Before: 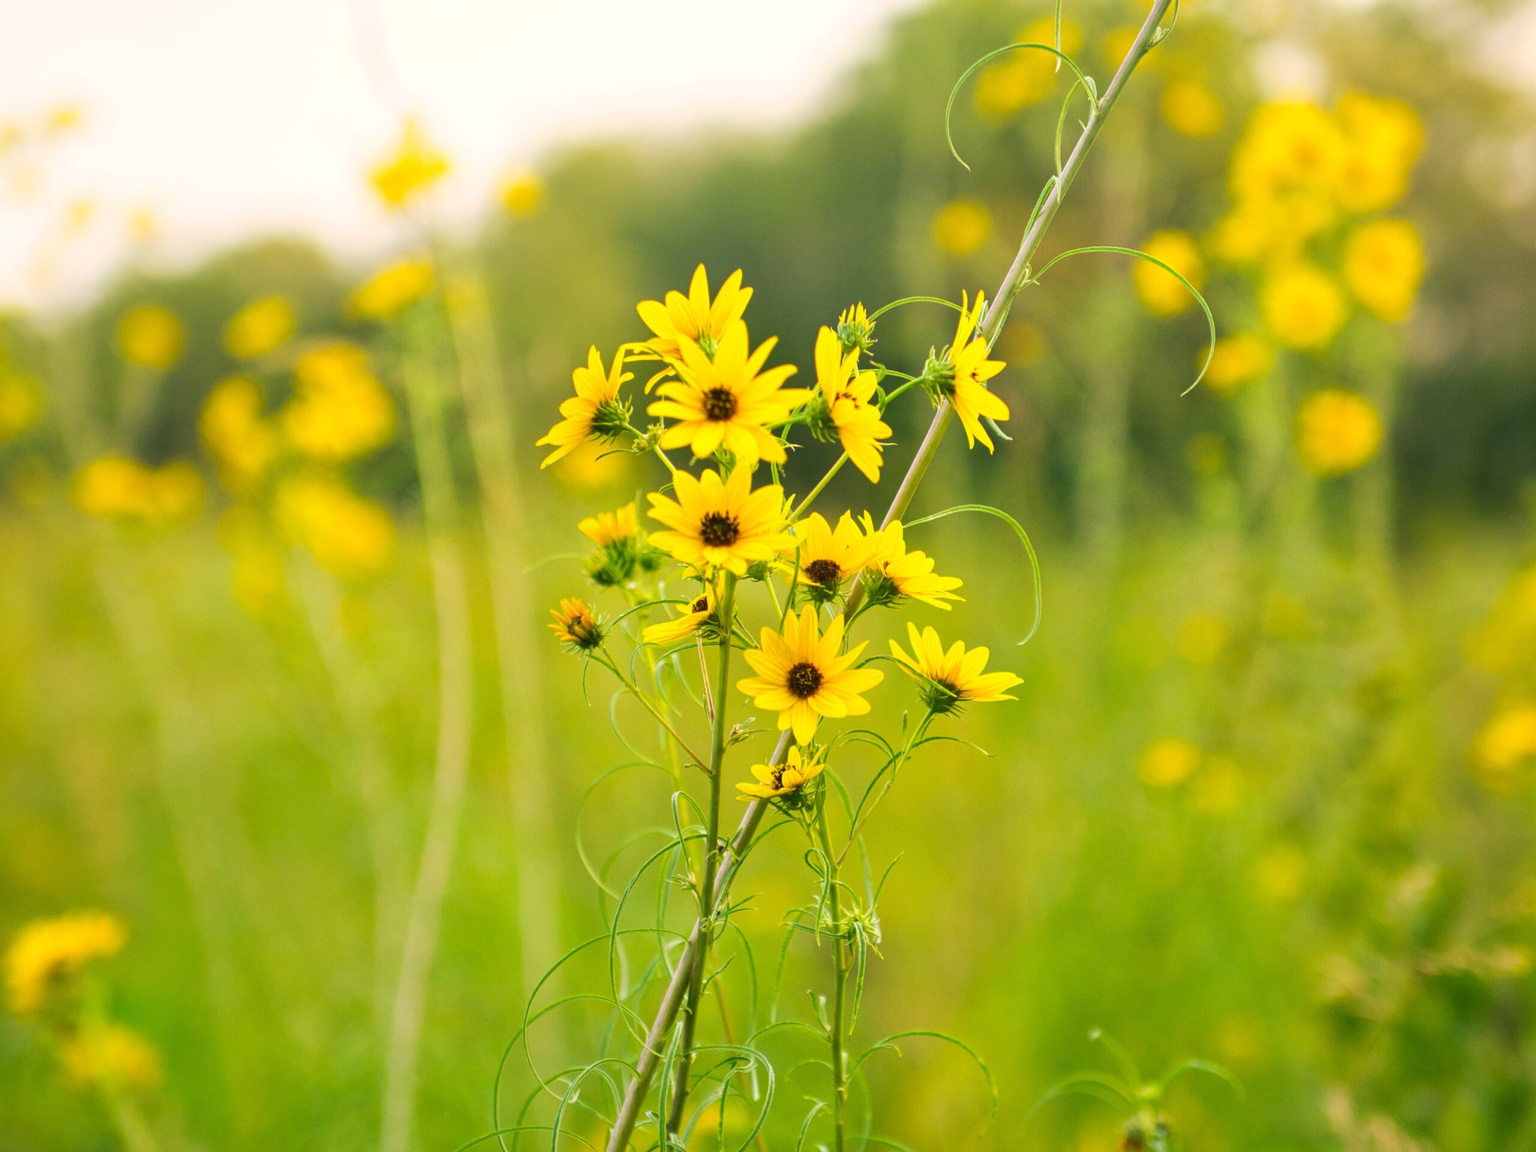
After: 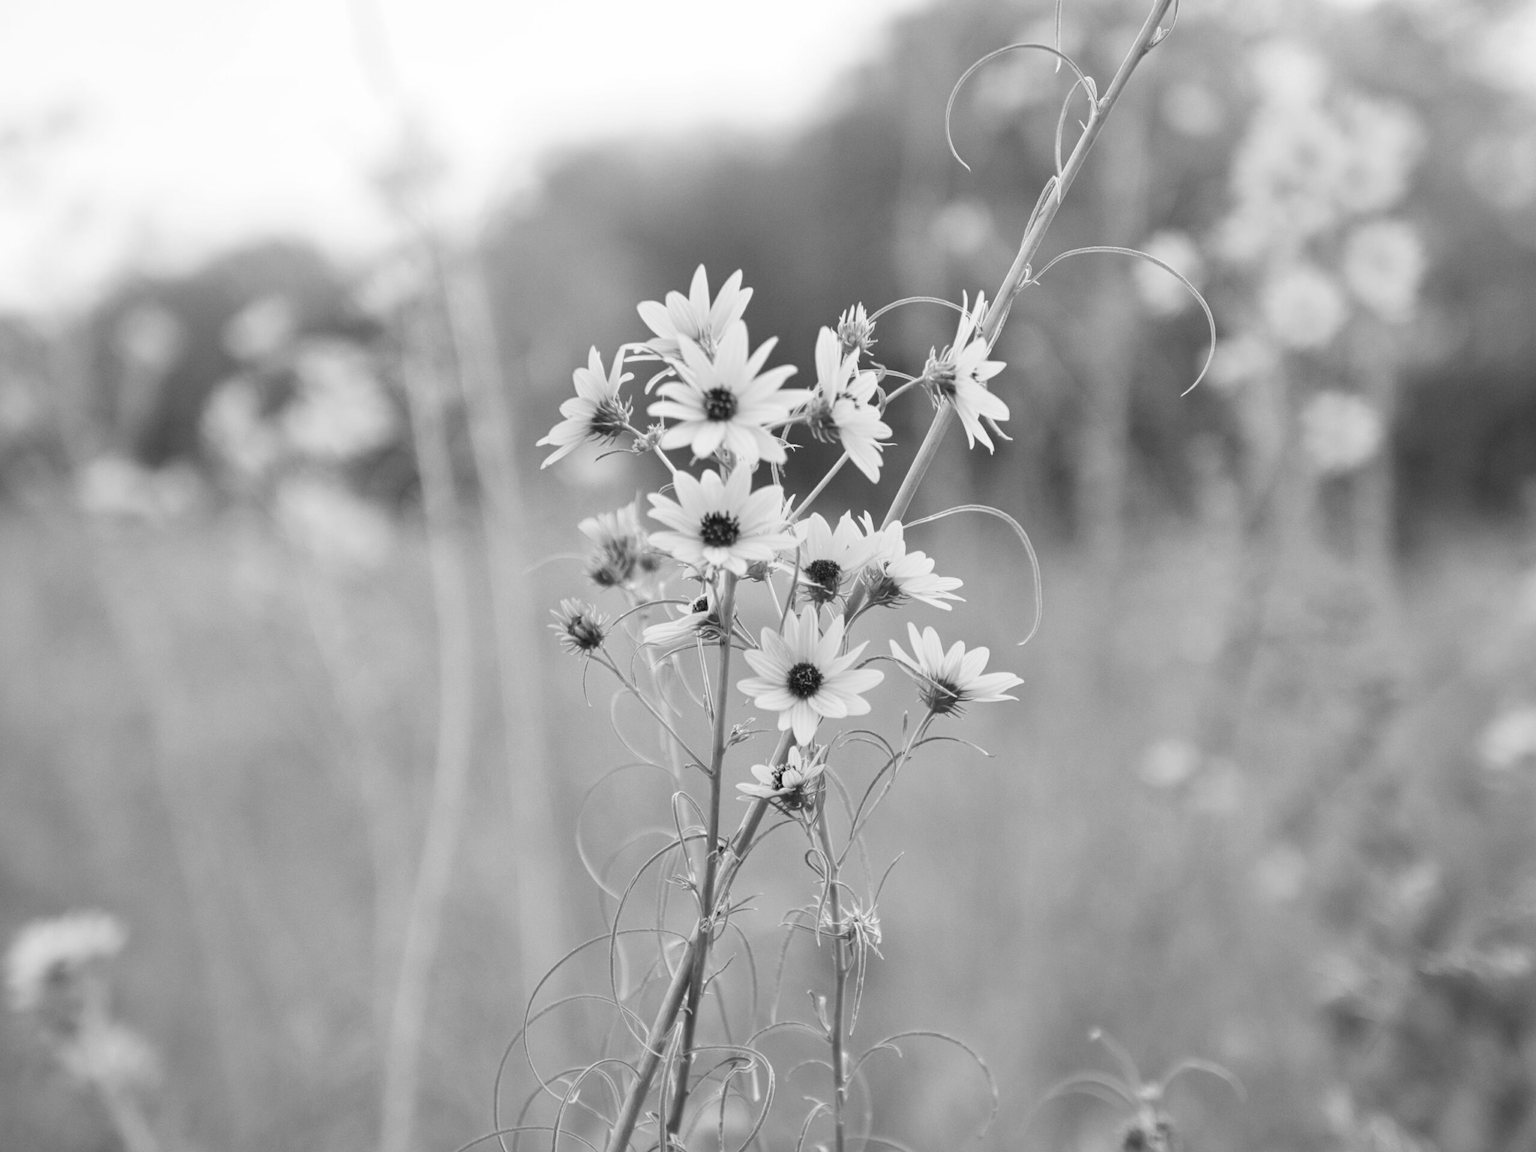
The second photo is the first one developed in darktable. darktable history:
monochrome: on, module defaults
white balance: emerald 1
